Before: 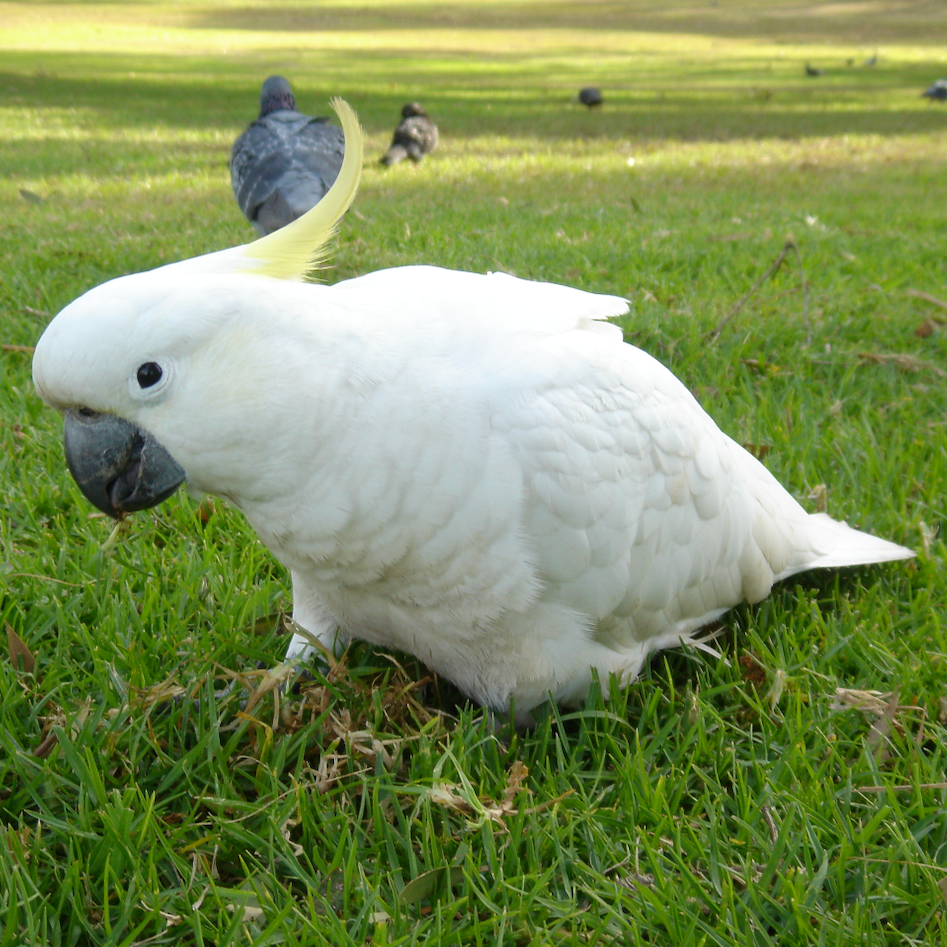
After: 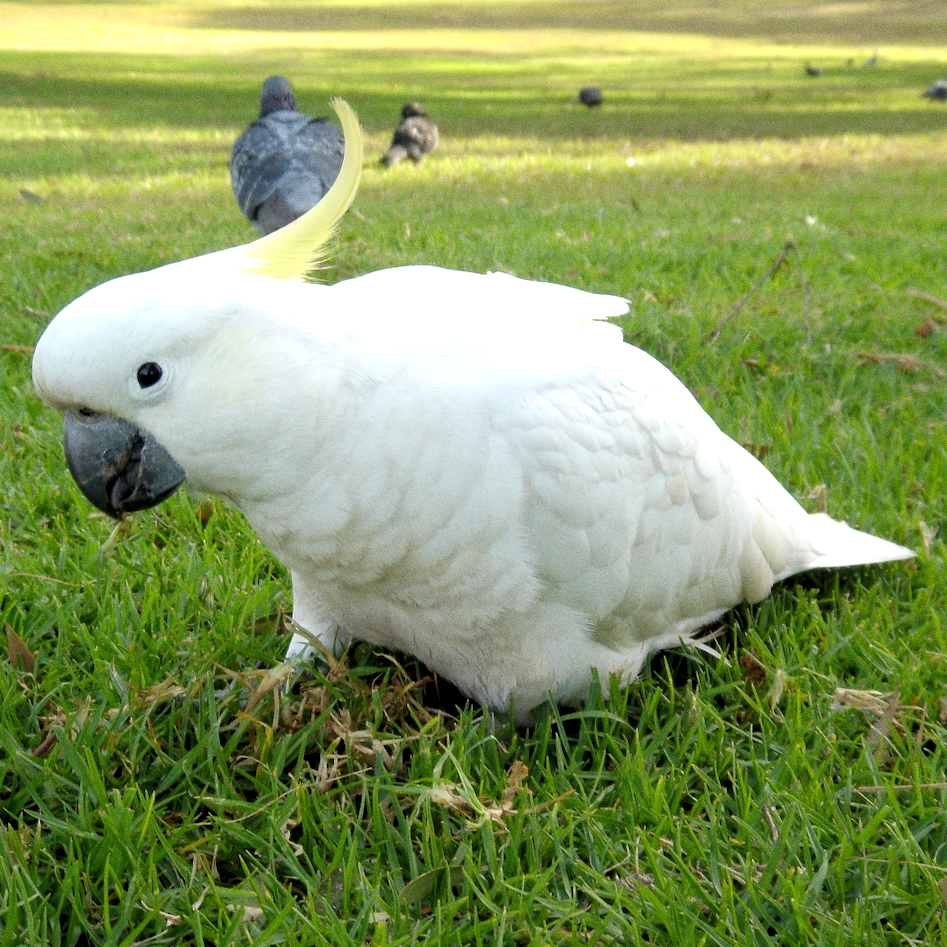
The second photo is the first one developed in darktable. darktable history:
rgb levels: levels [[0.01, 0.419, 0.839], [0, 0.5, 1], [0, 0.5, 1]]
grain: coarseness 0.09 ISO
